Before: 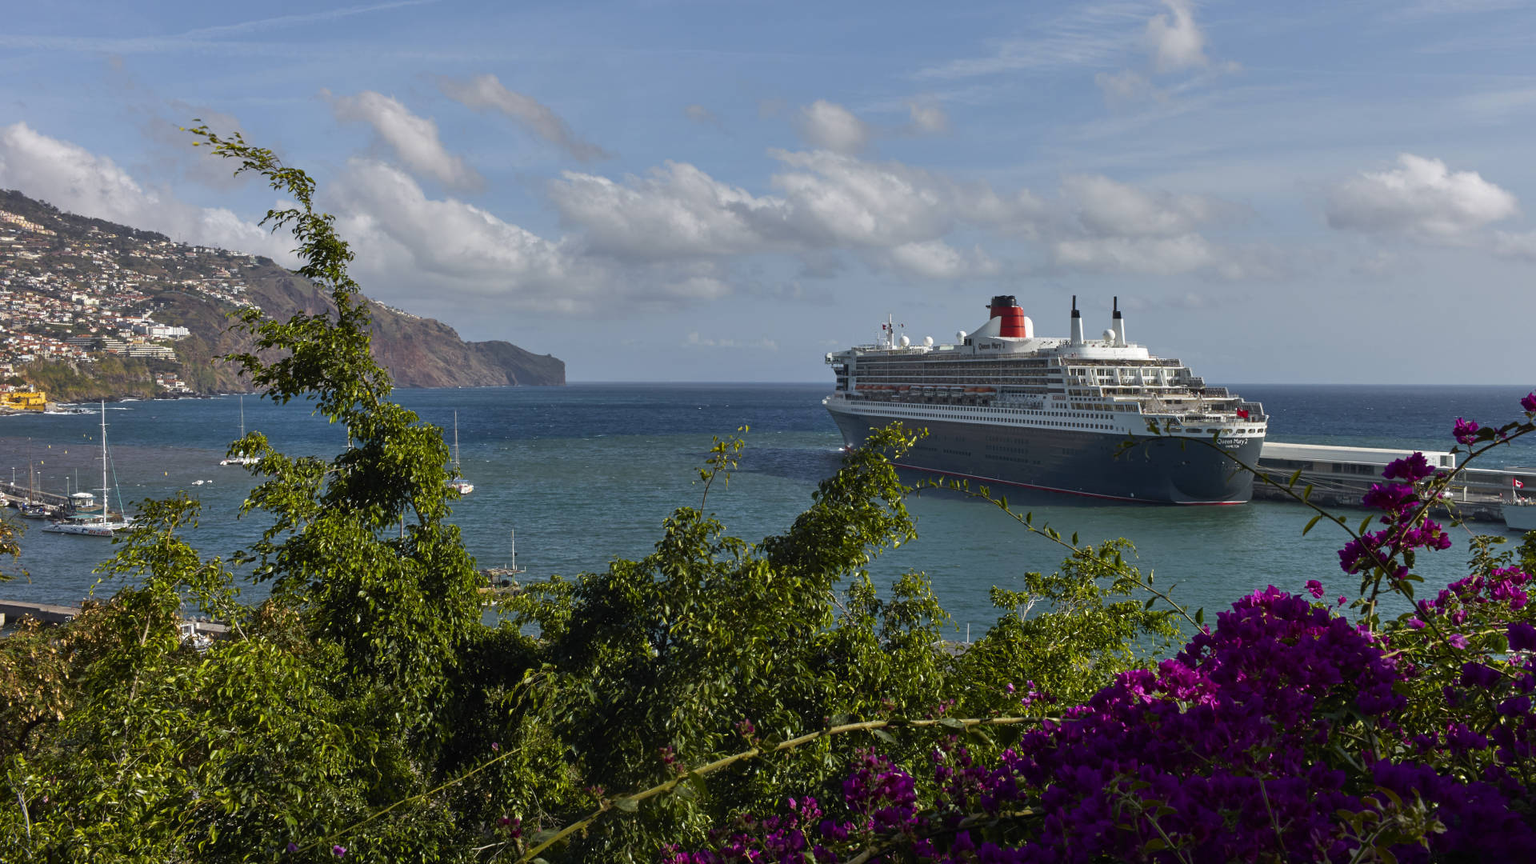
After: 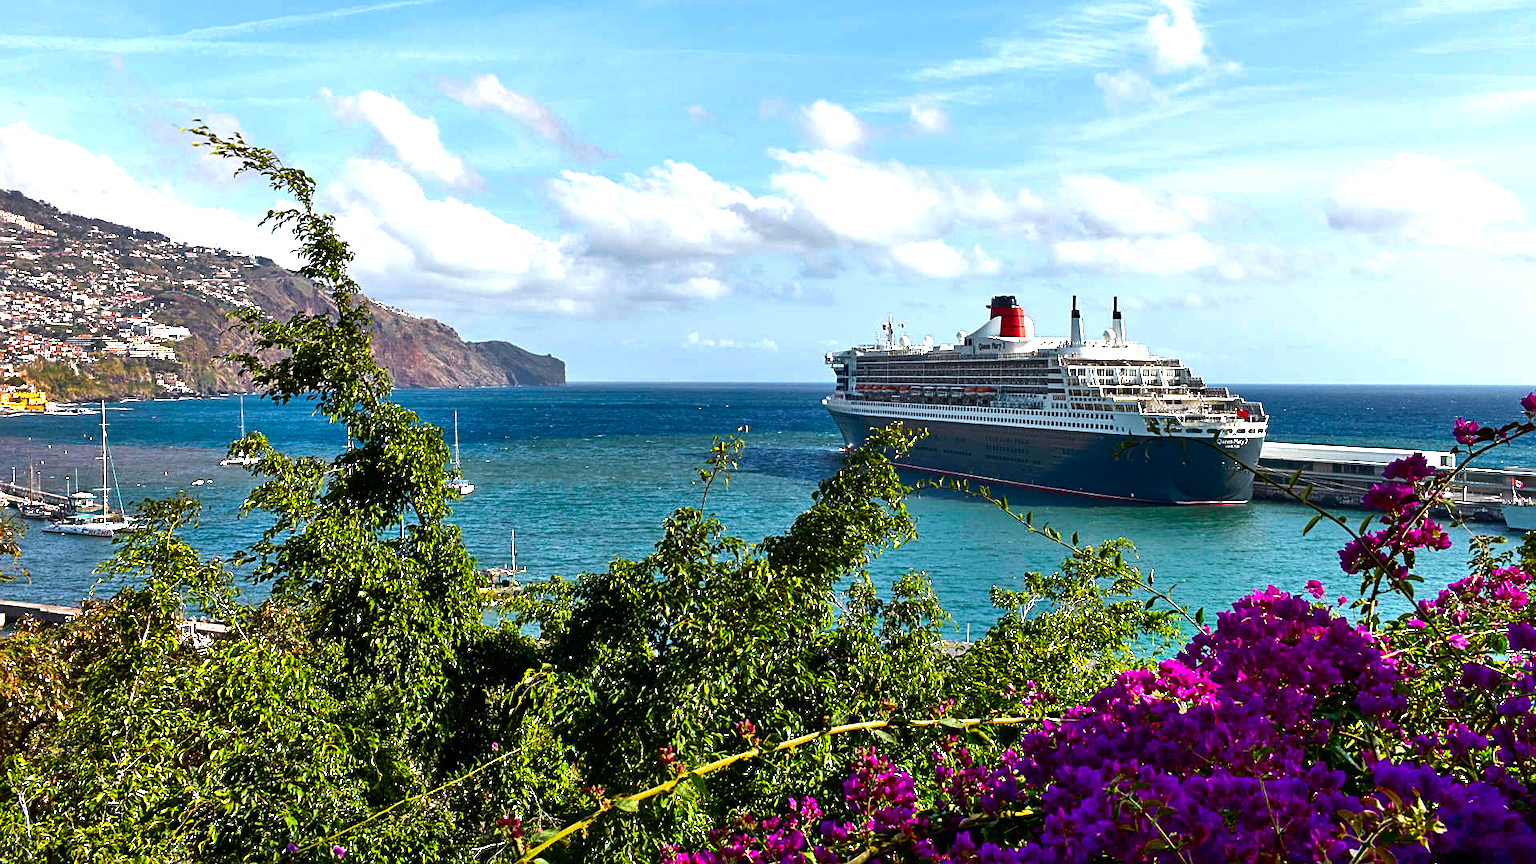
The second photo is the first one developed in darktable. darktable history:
shadows and highlights: radius 110.17, shadows 51.49, white point adjustment 9.07, highlights -3.1, highlights color adjustment 0.573%, soften with gaussian
contrast brightness saturation: brightness -0.245, saturation 0.196
sharpen: on, module defaults
exposure: black level correction 0, exposure 1.199 EV, compensate highlight preservation false
